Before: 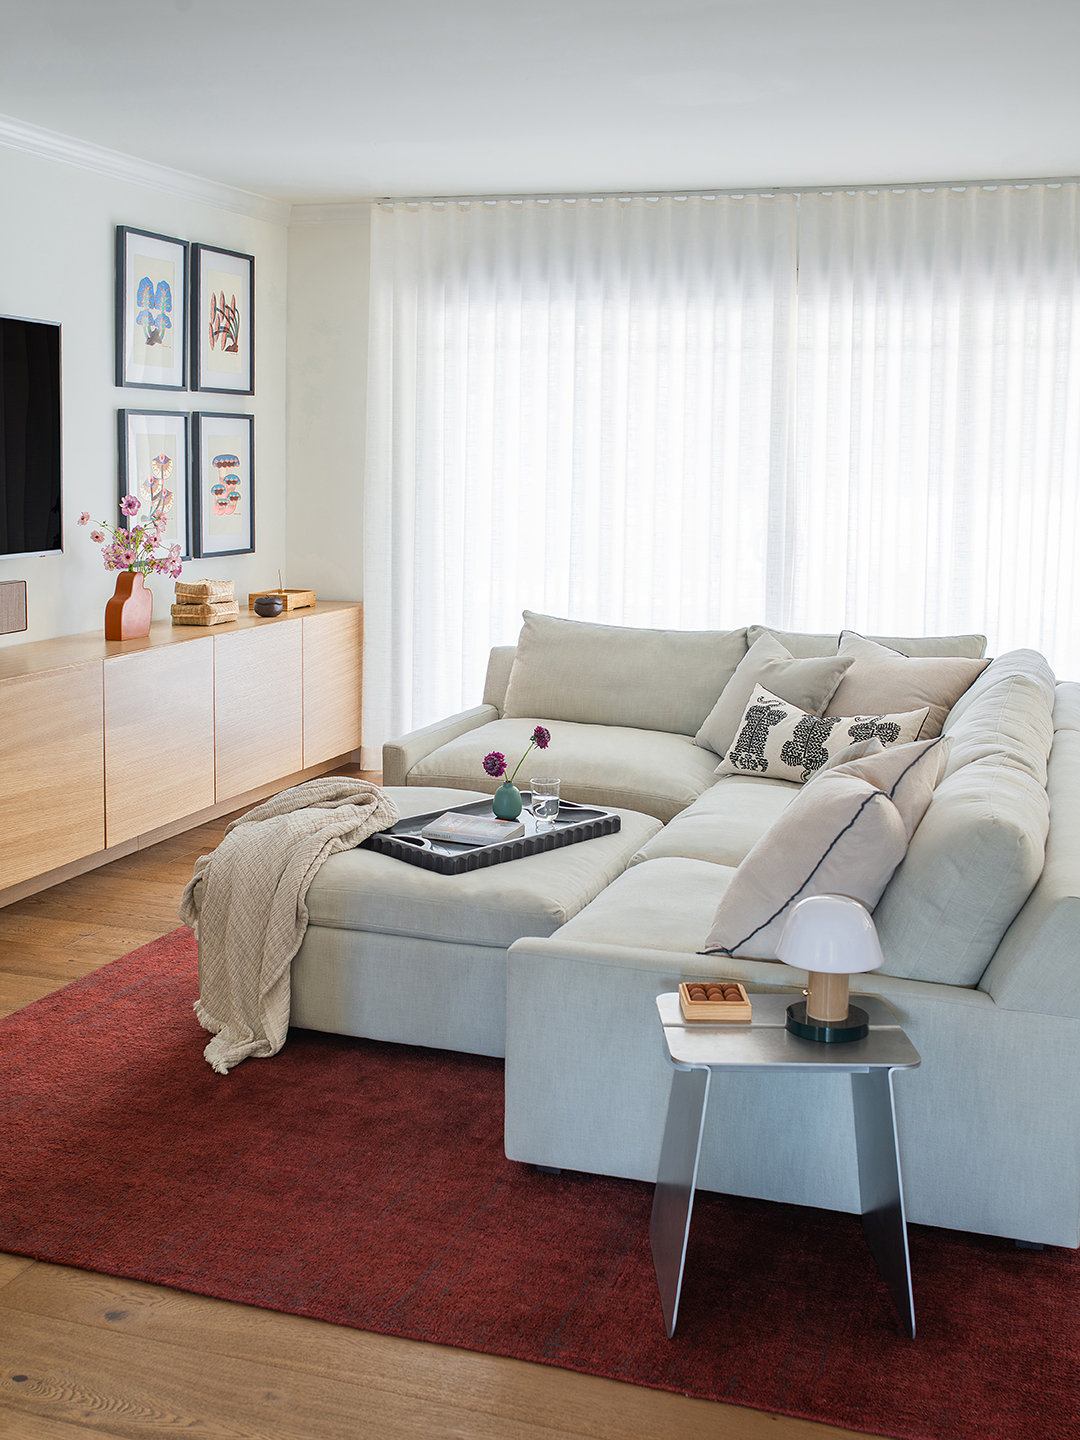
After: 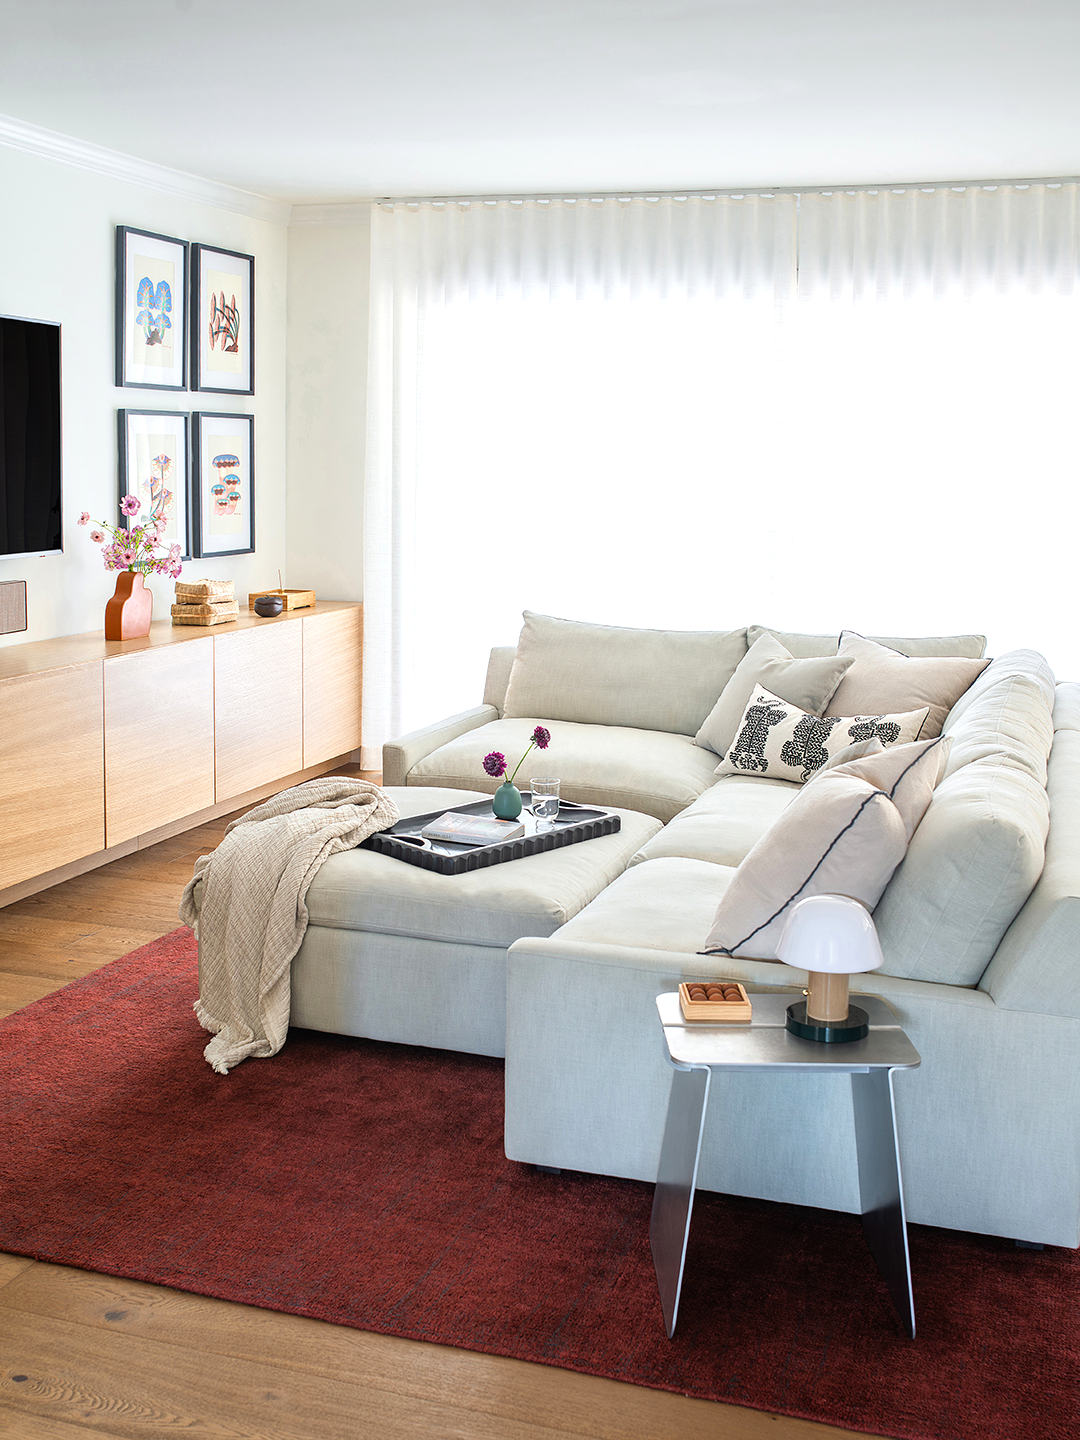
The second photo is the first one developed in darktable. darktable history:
tone equalizer: -8 EV -0.414 EV, -7 EV -0.365 EV, -6 EV -0.31 EV, -5 EV -0.247 EV, -3 EV 0.257 EV, -2 EV 0.331 EV, -1 EV 0.411 EV, +0 EV 0.408 EV
